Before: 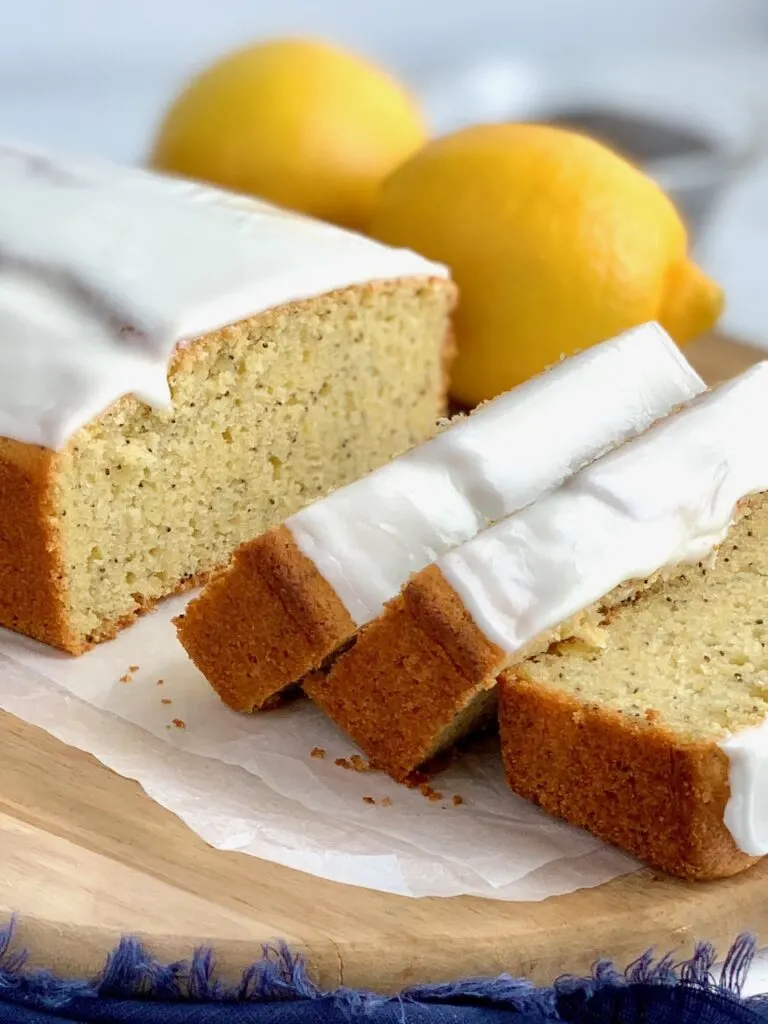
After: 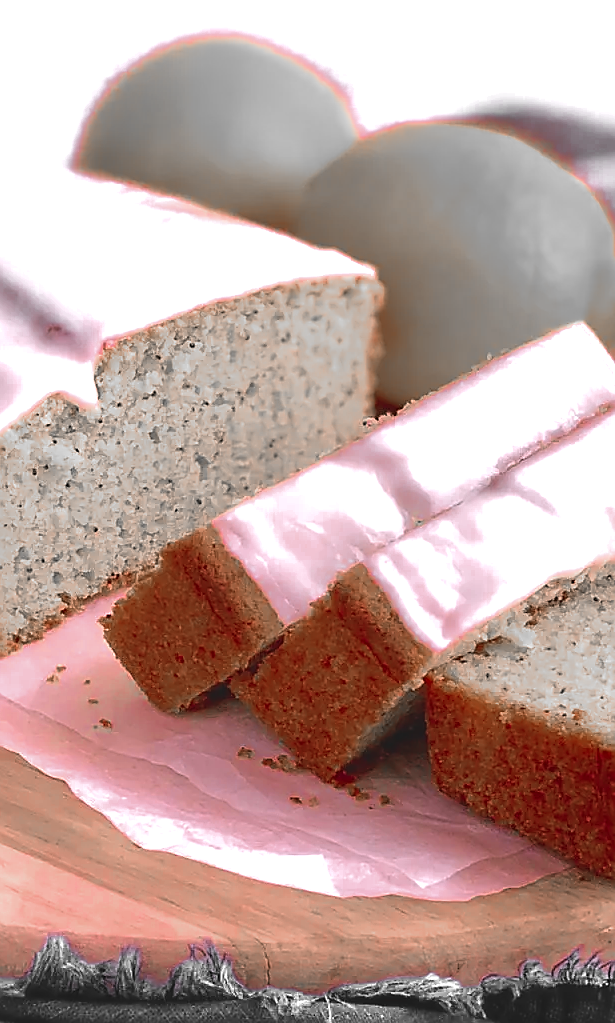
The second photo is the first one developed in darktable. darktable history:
crop and rotate: left 9.597%, right 10.195%
color zones: curves: ch0 [(0, 0.352) (0.143, 0.407) (0.286, 0.386) (0.429, 0.431) (0.571, 0.829) (0.714, 0.853) (0.857, 0.833) (1, 0.352)]; ch1 [(0, 0.604) (0.072, 0.726) (0.096, 0.608) (0.205, 0.007) (0.571, -0.006) (0.839, -0.013) (0.857, -0.012) (1, 0.604)]
exposure: black level correction -0.015, compensate highlight preservation false
white balance: red 1.188, blue 1.11
sharpen: radius 1.4, amount 1.25, threshold 0.7
